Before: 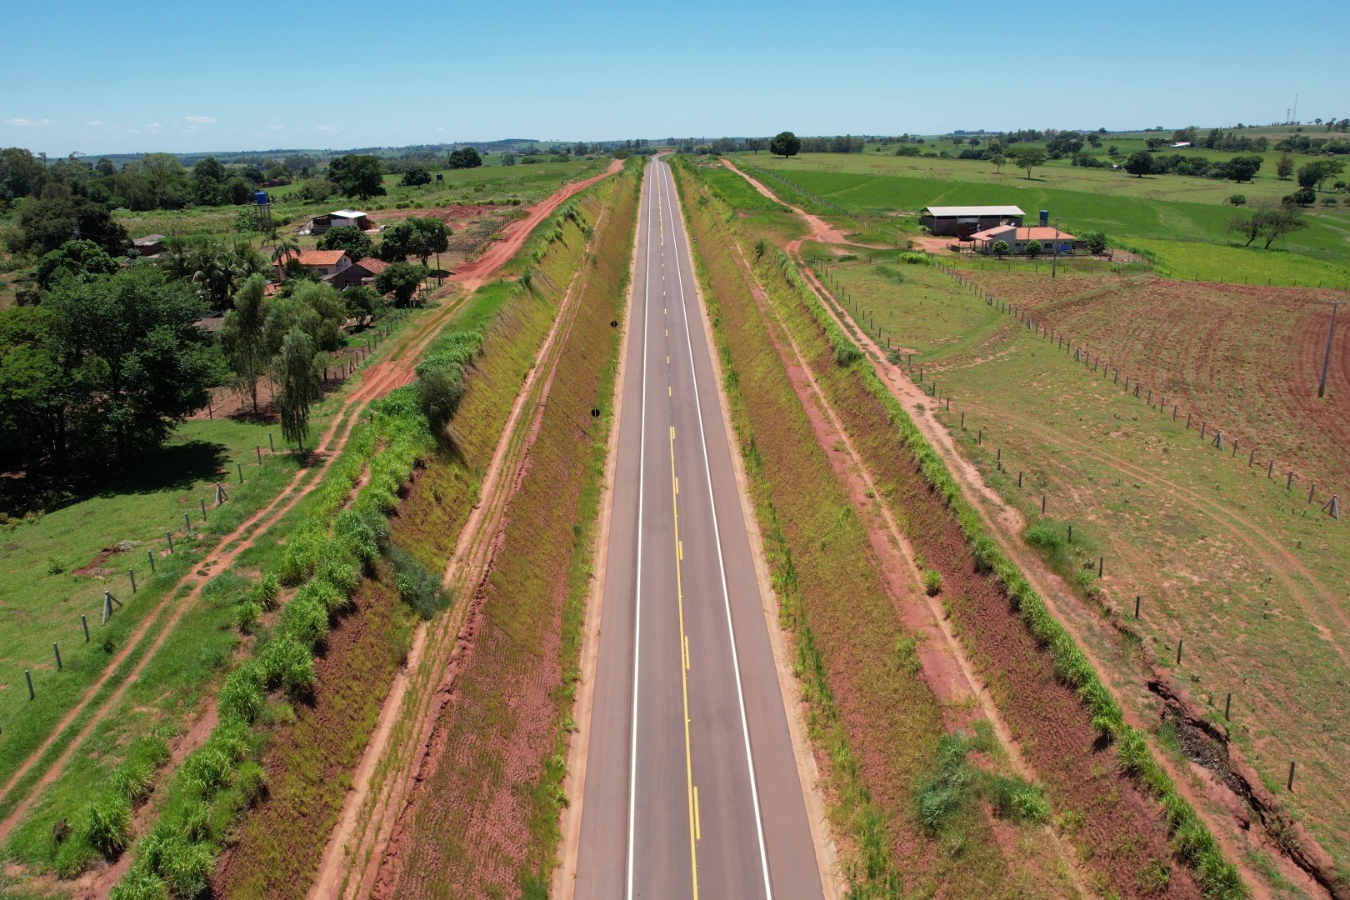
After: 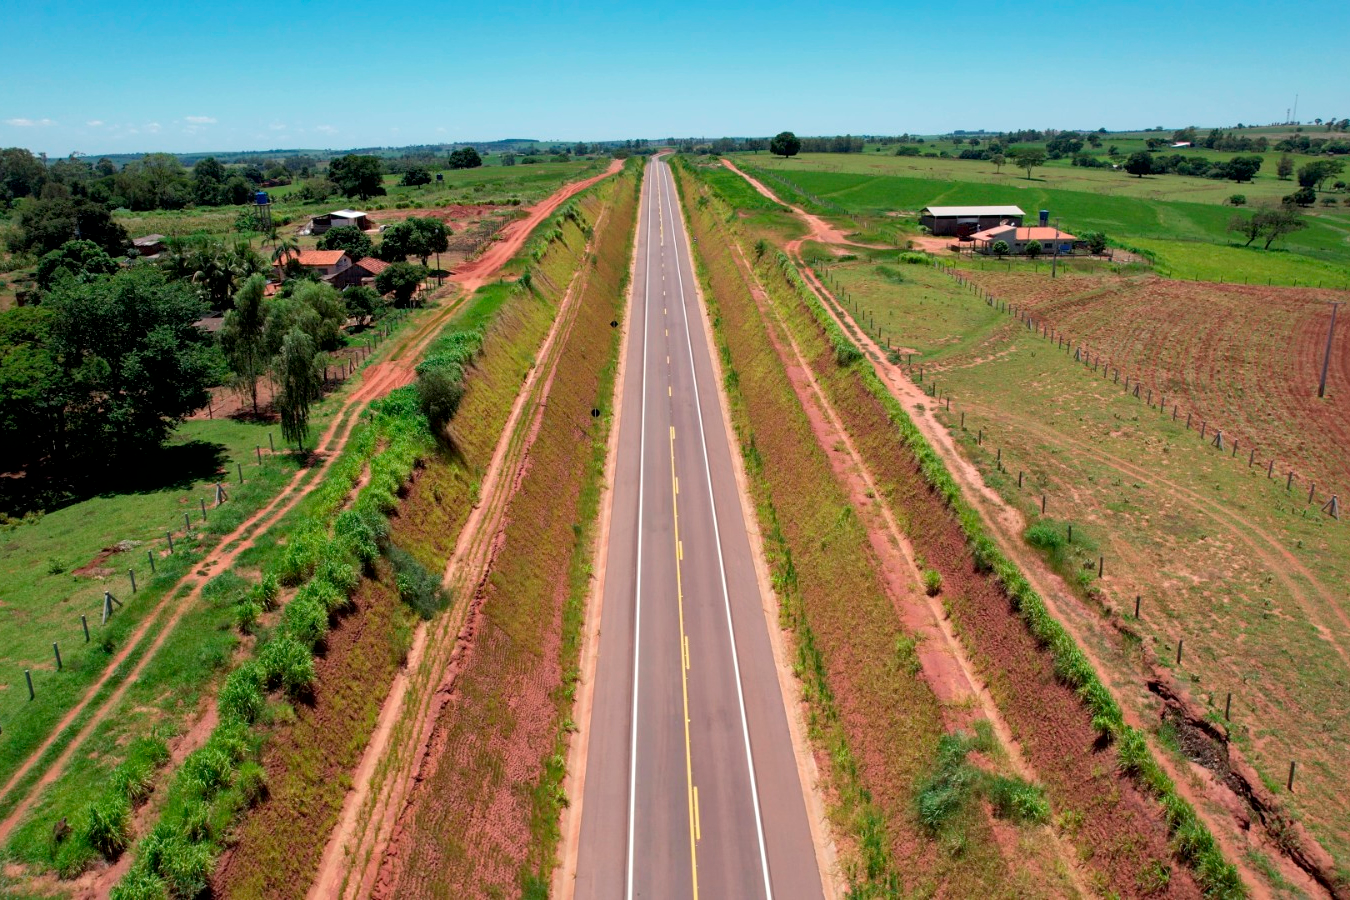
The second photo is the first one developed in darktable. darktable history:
local contrast: mode bilateral grid, contrast 20, coarseness 50, detail 120%, midtone range 0.2
exposure: black level correction 0.002, compensate highlight preservation false
